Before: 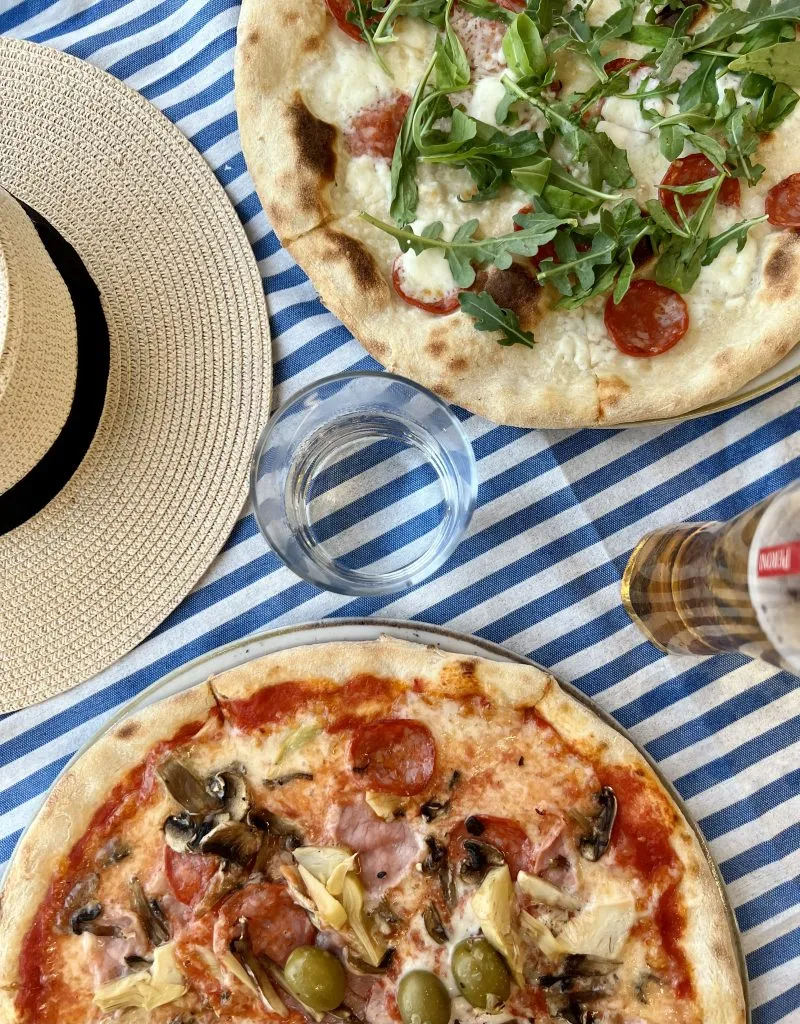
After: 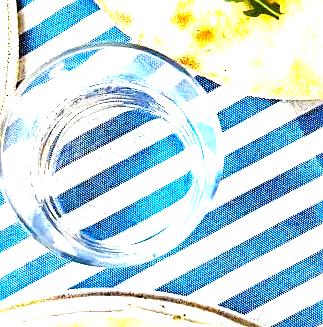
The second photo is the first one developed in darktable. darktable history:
haze removal: compatibility mode true, adaptive false
sharpen: on, module defaults
crop: left 31.751%, top 32.172%, right 27.8%, bottom 35.83%
color balance rgb: linear chroma grading › global chroma 15%, perceptual saturation grading › global saturation 30%
exposure: exposure 2 EV, compensate highlight preservation false
tone equalizer: -8 EV -0.417 EV, -7 EV -0.389 EV, -6 EV -0.333 EV, -5 EV -0.222 EV, -3 EV 0.222 EV, -2 EV 0.333 EV, -1 EV 0.389 EV, +0 EV 0.417 EV, edges refinement/feathering 500, mask exposure compensation -1.57 EV, preserve details no
